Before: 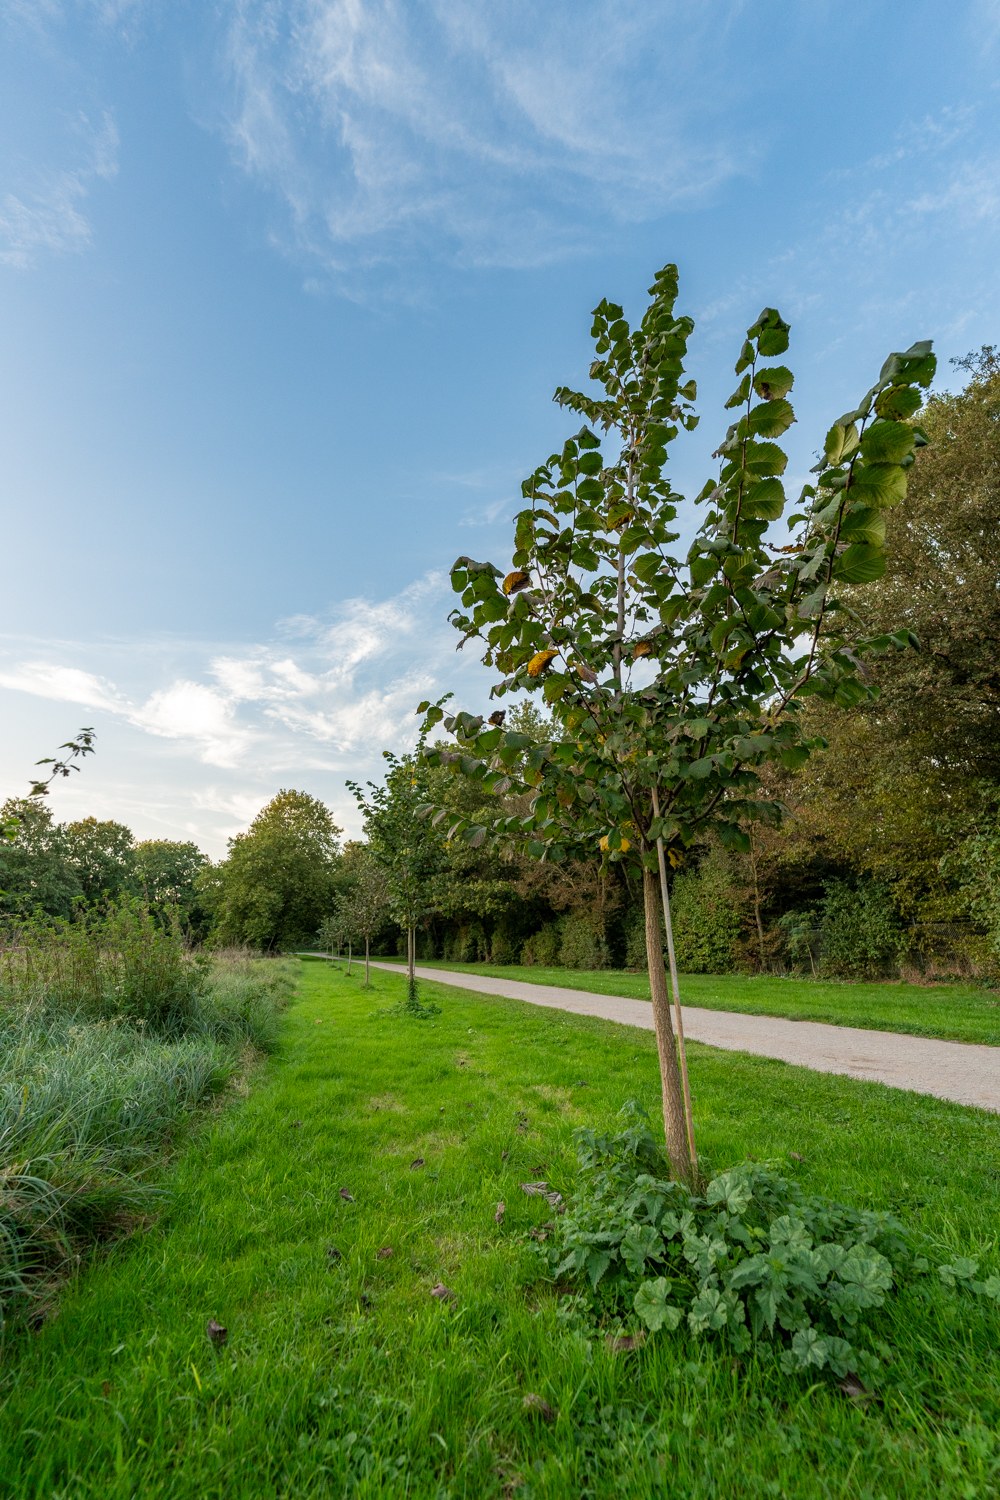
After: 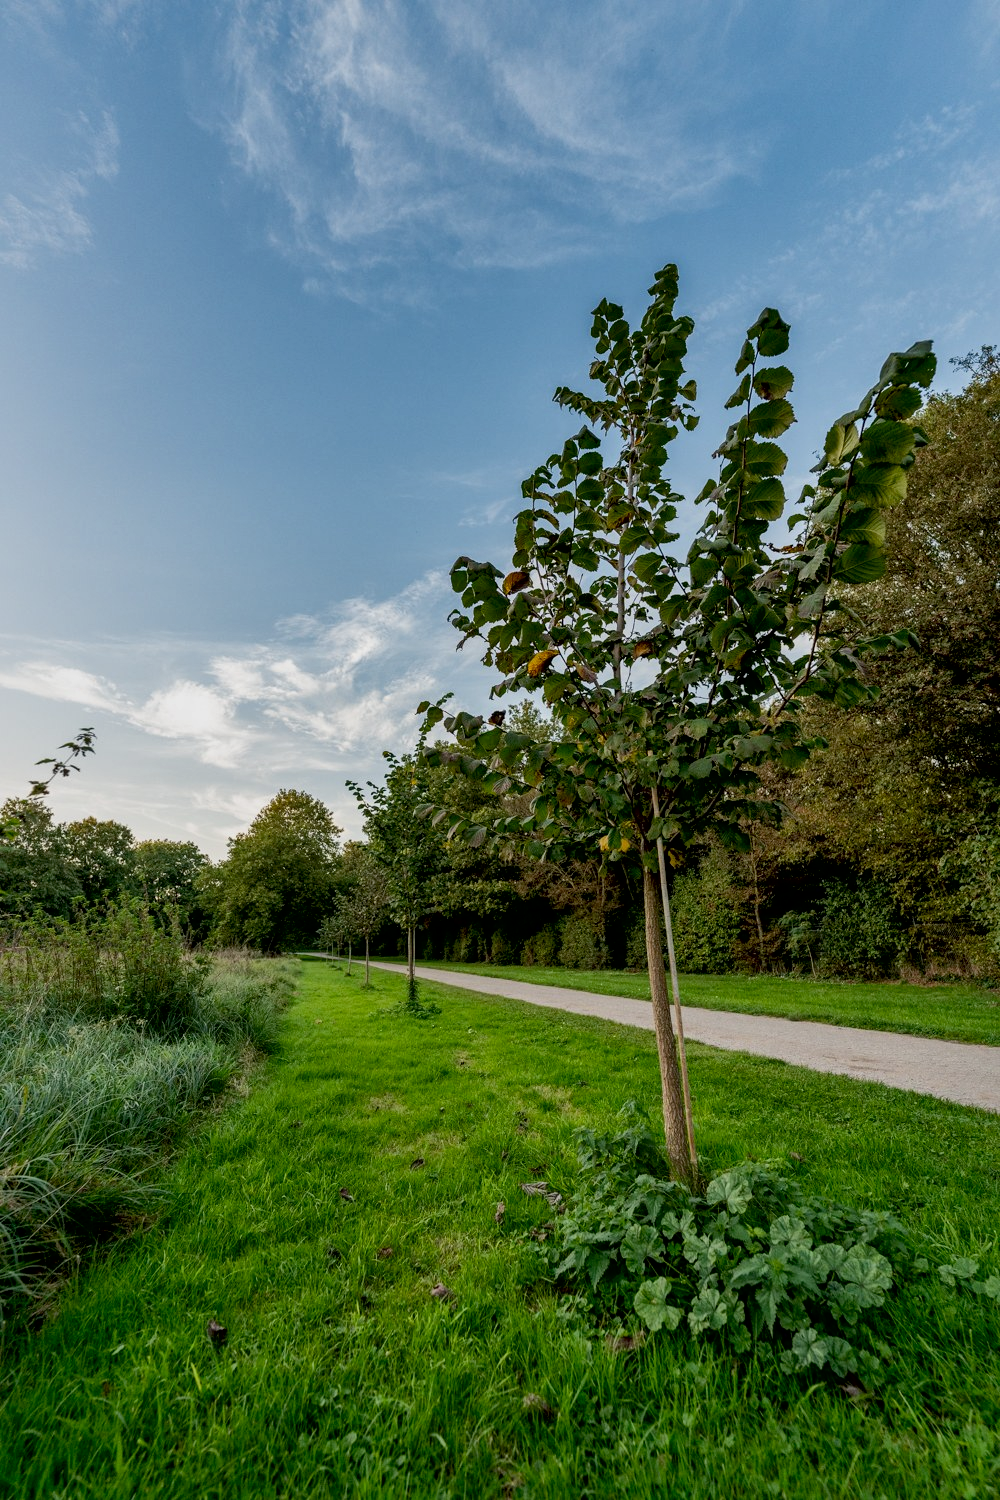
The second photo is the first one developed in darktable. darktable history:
local contrast: mode bilateral grid, contrast 25, coarseness 60, detail 151%, midtone range 0.2
exposure: black level correction 0.011, exposure -0.478 EV, compensate highlight preservation false
